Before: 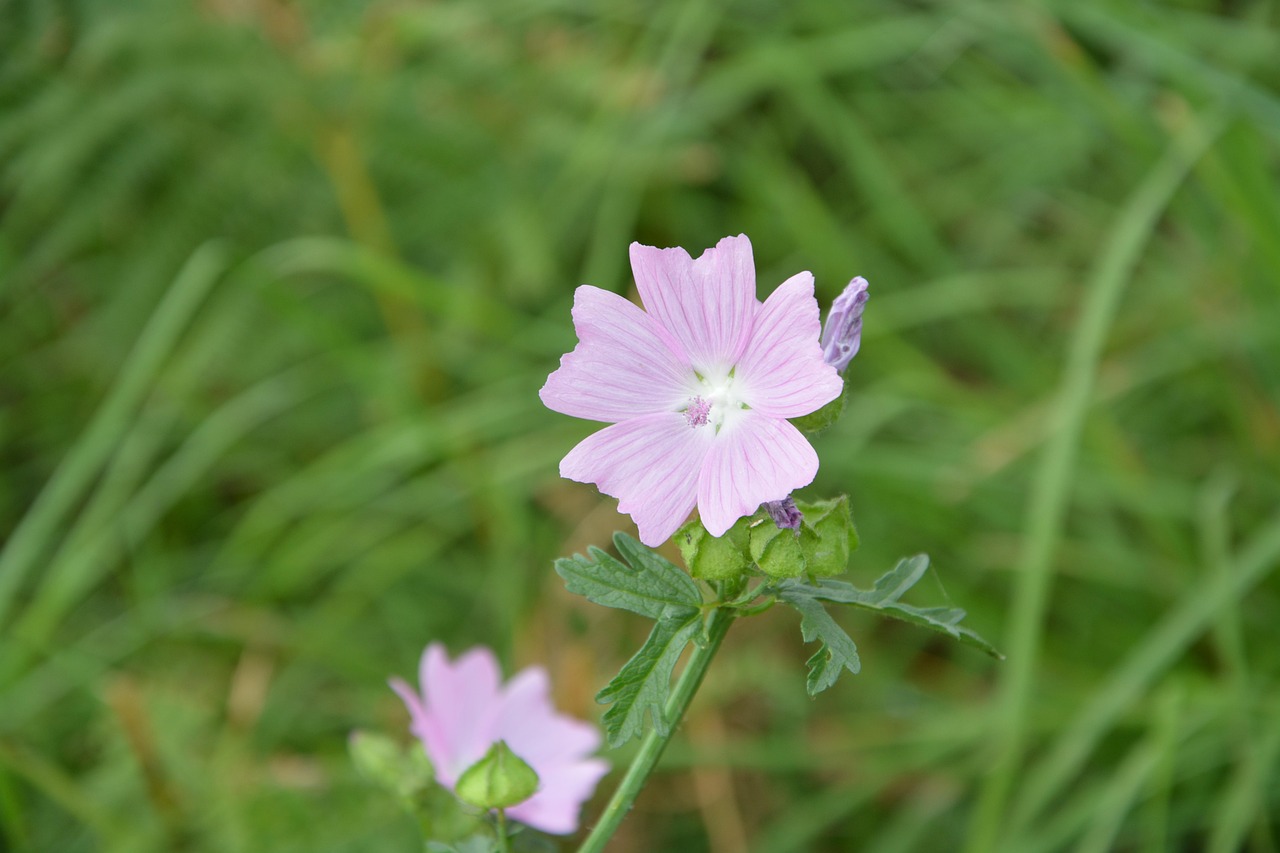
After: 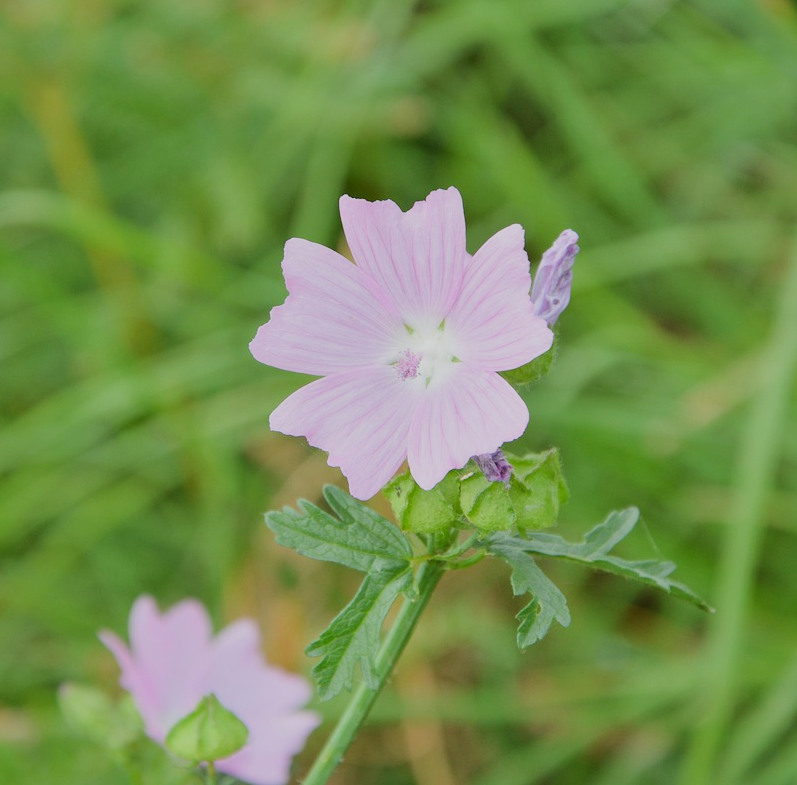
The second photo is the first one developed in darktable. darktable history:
shadows and highlights: on, module defaults
exposure: exposure 0.561 EV, compensate highlight preservation false
filmic rgb: black relative exposure -6.96 EV, white relative exposure 5.63 EV, hardness 2.85, iterations of high-quality reconstruction 0
tone equalizer: edges refinement/feathering 500, mask exposure compensation -1.57 EV, preserve details no
crop and rotate: left 22.72%, top 5.624%, right 14.989%, bottom 2.329%
